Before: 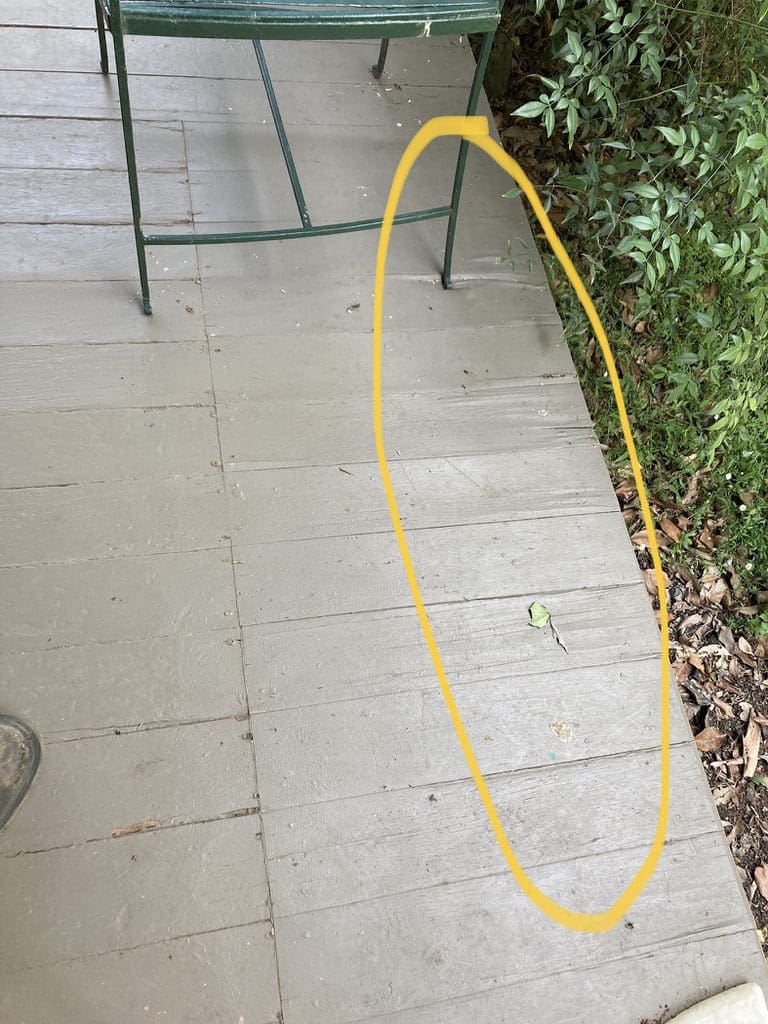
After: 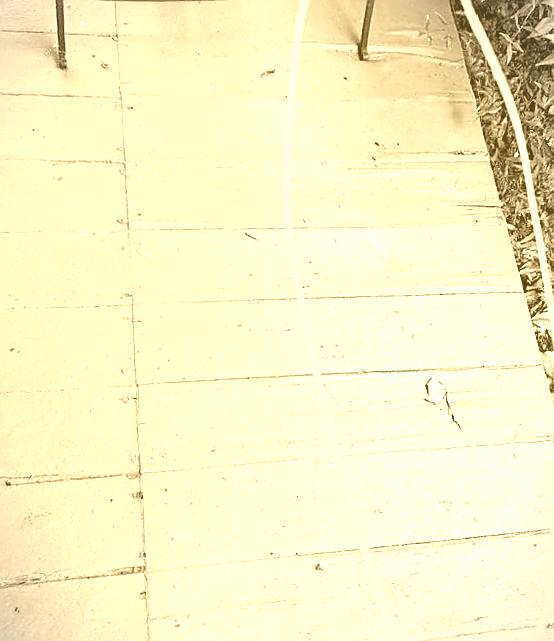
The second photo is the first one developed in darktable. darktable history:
contrast brightness saturation: saturation -0.05
sharpen: on, module defaults
exposure: black level correction -0.015, compensate highlight preservation false
filmic rgb: black relative exposure -5 EV, white relative exposure 3.5 EV, hardness 3.19, contrast 1.2, highlights saturation mix -50%
crop and rotate: angle -3.37°, left 9.79%, top 20.73%, right 12.42%, bottom 11.82%
local contrast: mode bilateral grid, contrast 20, coarseness 50, detail 130%, midtone range 0.2
colorize: hue 36°, source mix 100%
vignetting: fall-off start 100%, fall-off radius 64.94%, automatic ratio true, unbound false
